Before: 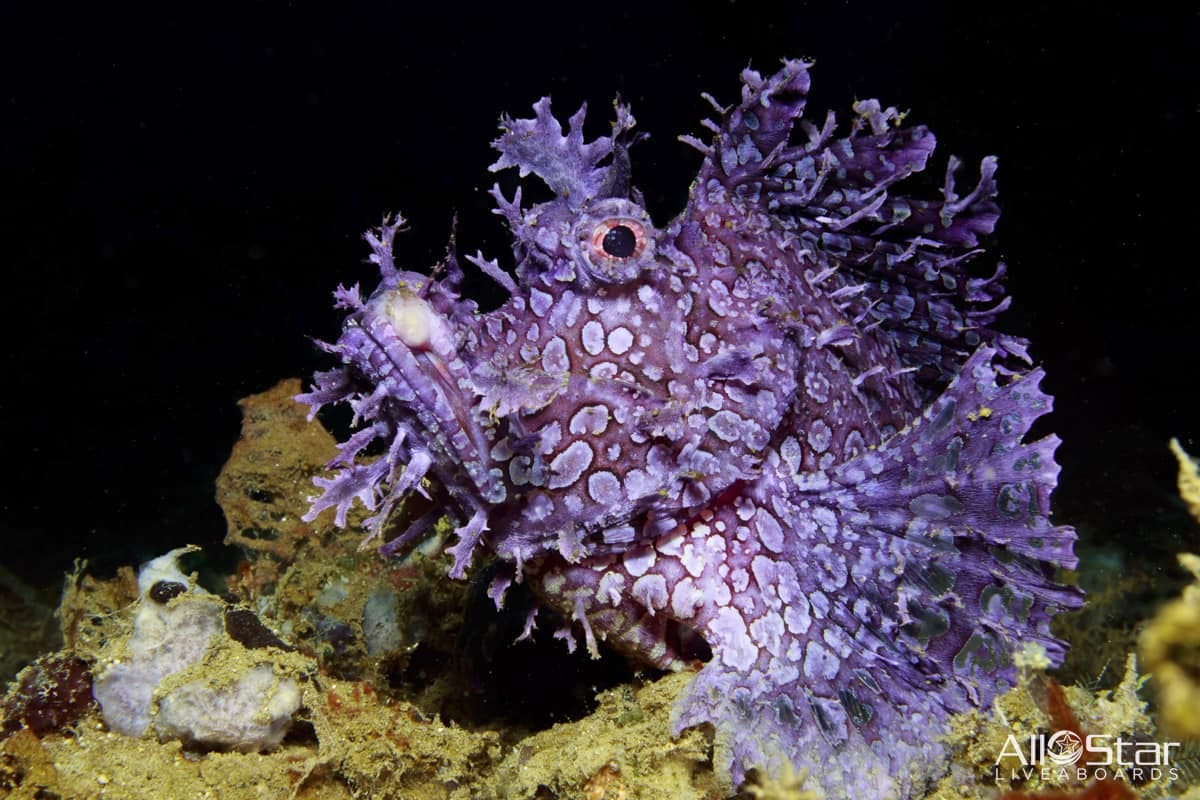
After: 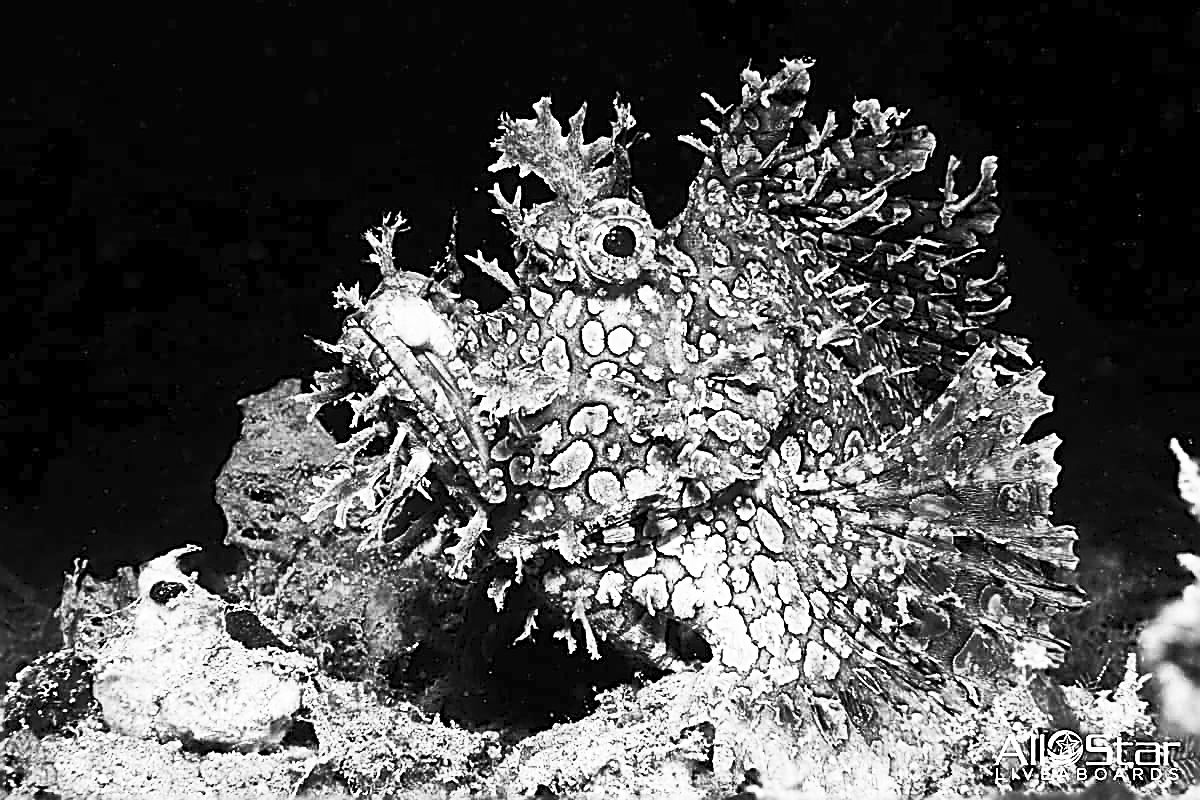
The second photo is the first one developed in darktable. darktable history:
white balance: red 1.188, blue 1.11
sharpen: amount 2
contrast brightness saturation: contrast 0.53, brightness 0.47, saturation -1
